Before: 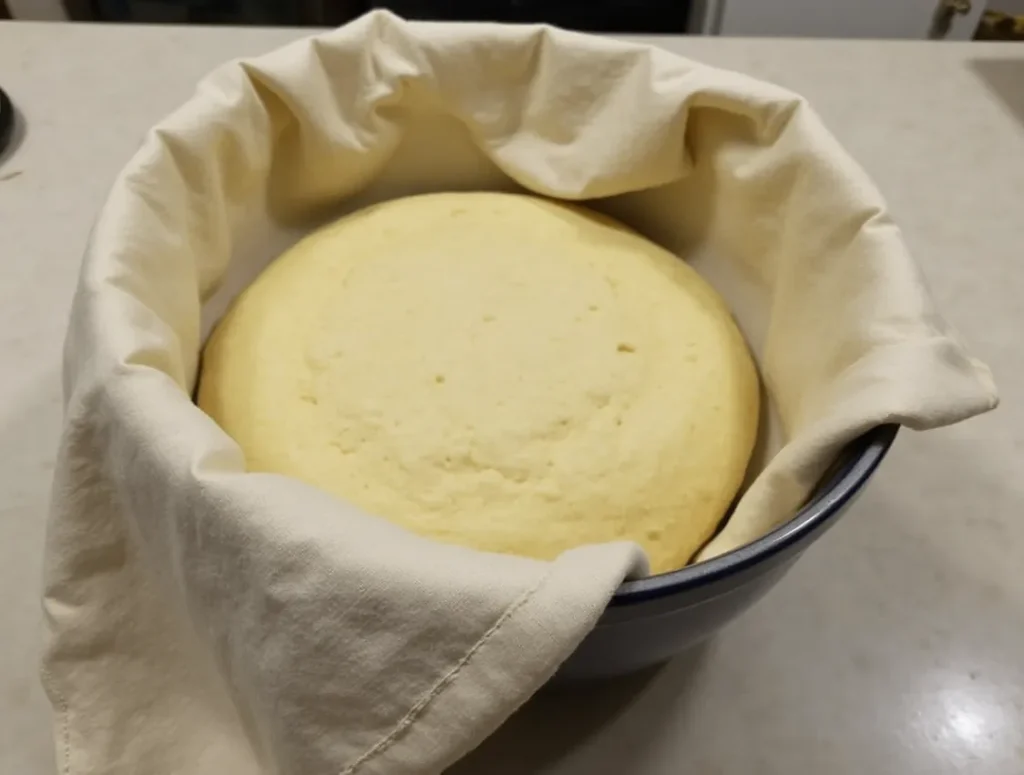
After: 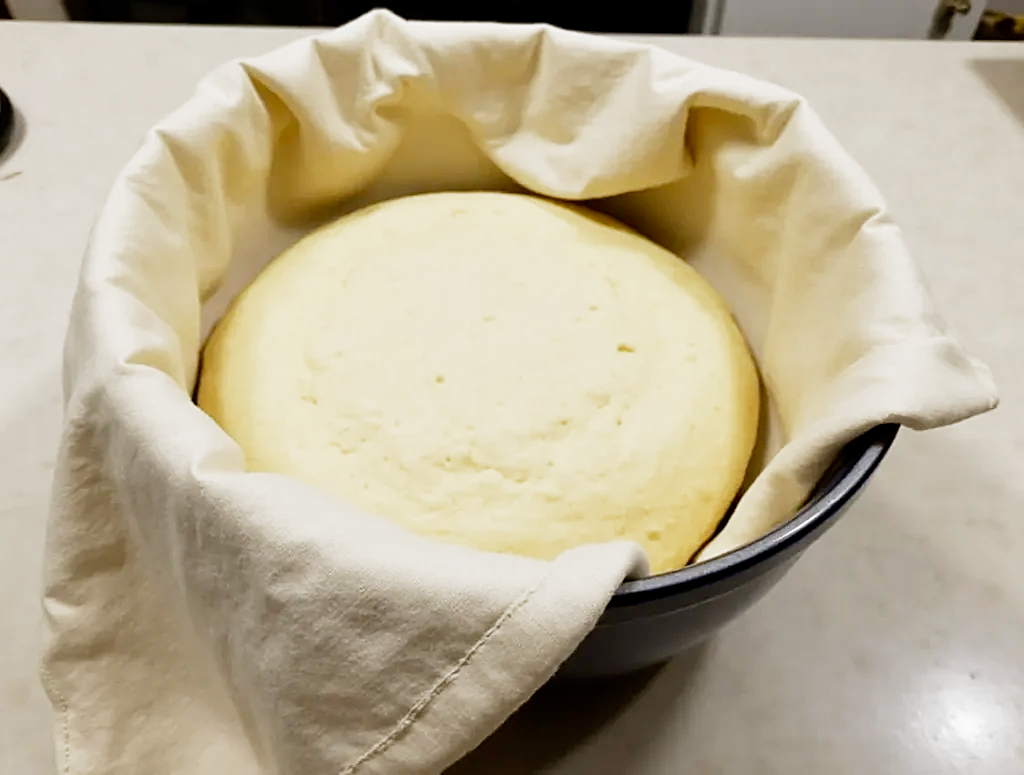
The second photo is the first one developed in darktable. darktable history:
filmic rgb: middle gray luminance 12.74%, black relative exposure -10.13 EV, white relative exposure 3.47 EV, threshold 6 EV, target black luminance 0%, hardness 5.74, latitude 44.69%, contrast 1.221, highlights saturation mix 5%, shadows ↔ highlights balance 26.78%, add noise in highlights 0, preserve chrominance no, color science v3 (2019), use custom middle-gray values true, iterations of high-quality reconstruction 0, contrast in highlights soft, enable highlight reconstruction true
sharpen: on, module defaults
color zones: curves: ch0 [(0.25, 0.5) (0.636, 0.25) (0.75, 0.5)]
